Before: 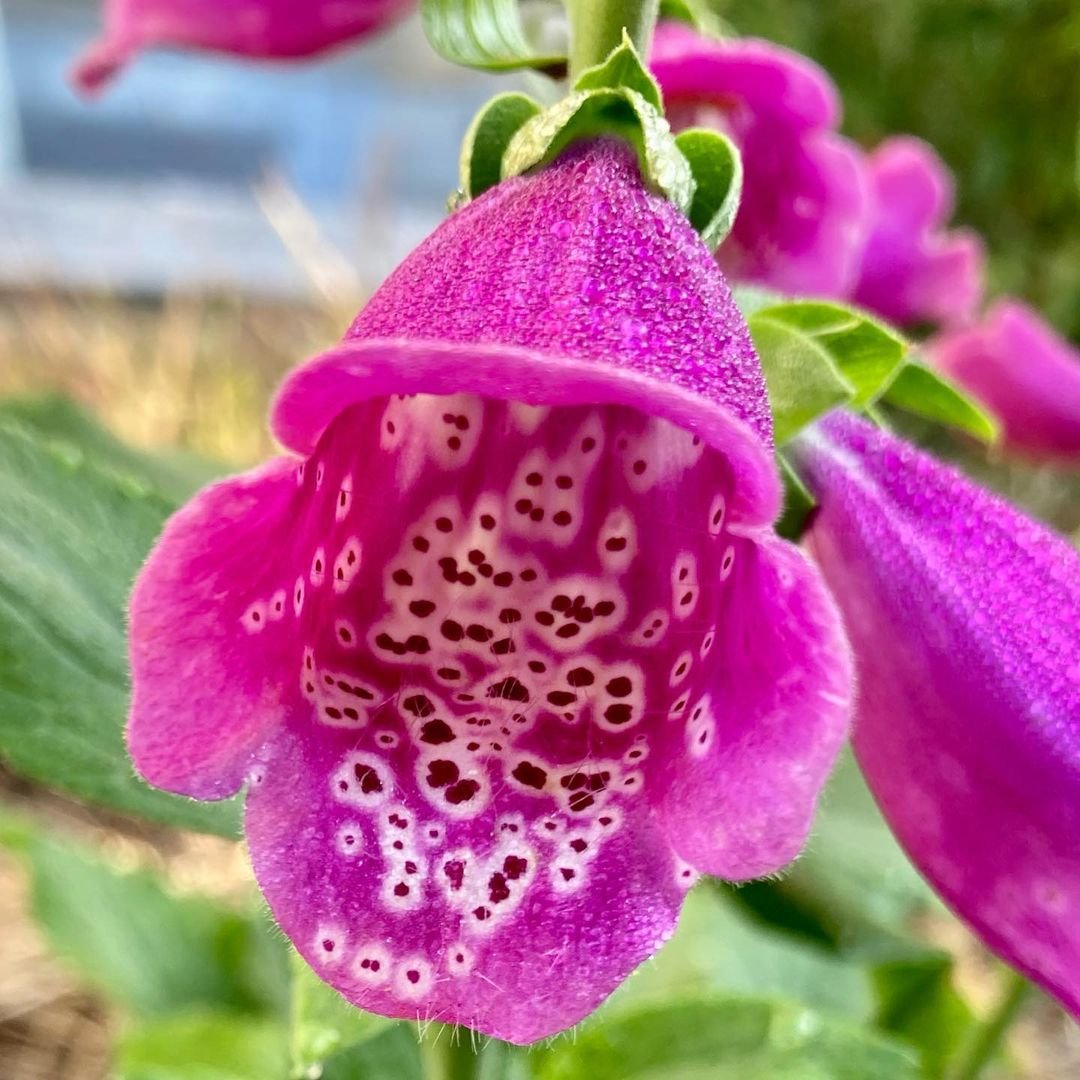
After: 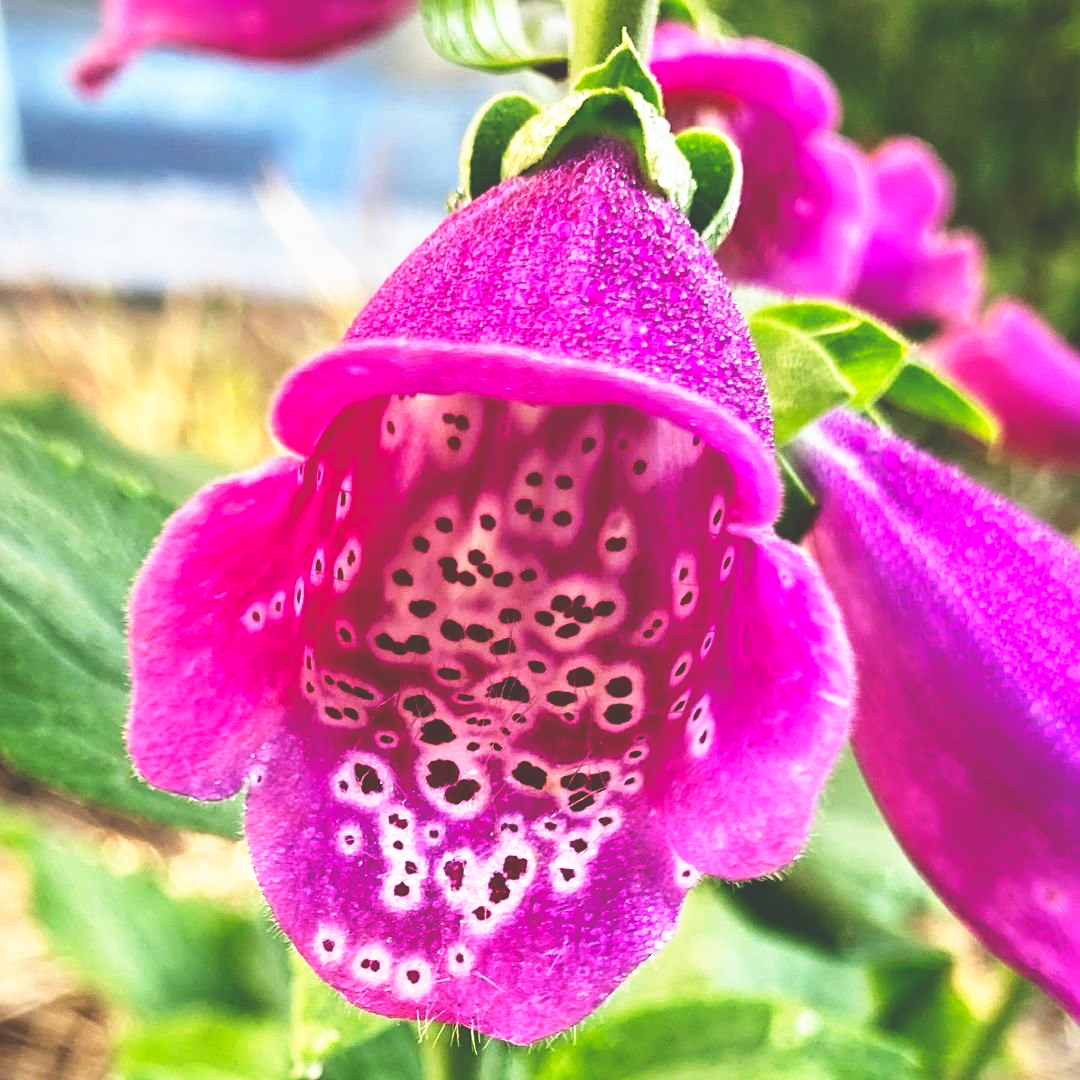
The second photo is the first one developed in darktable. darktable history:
sharpen: radius 2.529, amount 0.323
base curve: curves: ch0 [(0, 0.036) (0.007, 0.037) (0.604, 0.887) (1, 1)], preserve colors none
